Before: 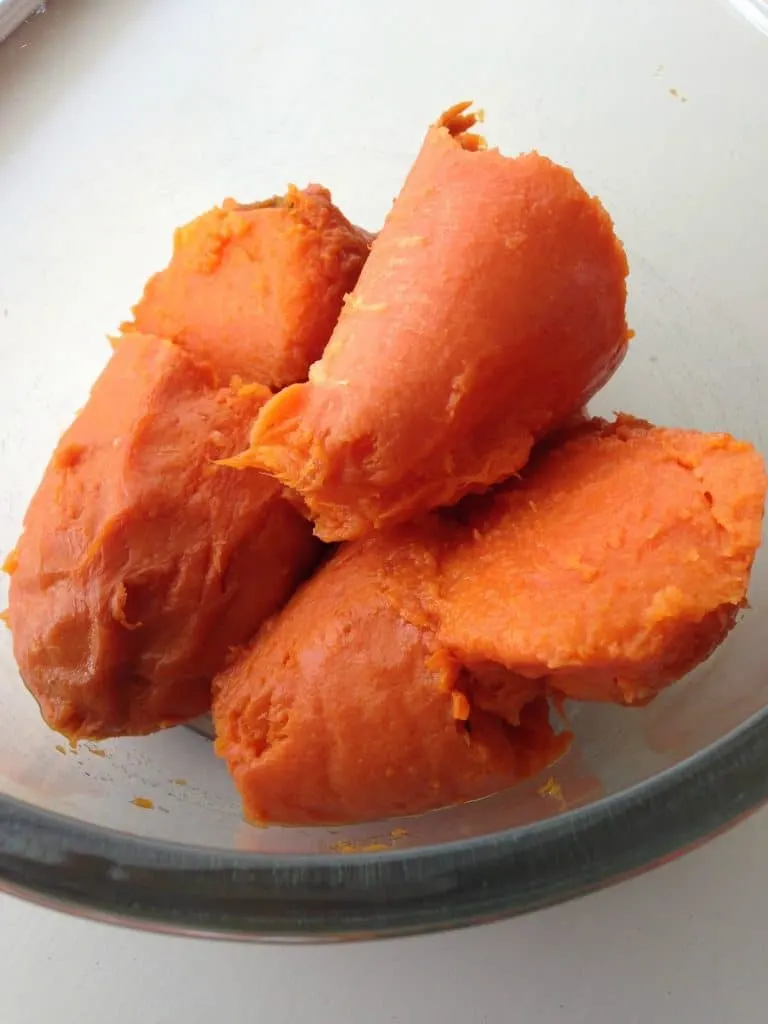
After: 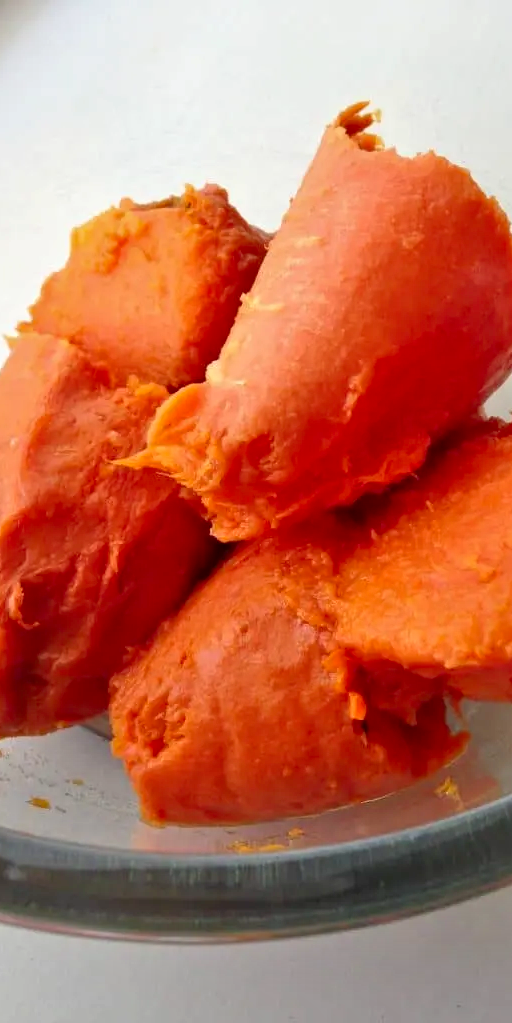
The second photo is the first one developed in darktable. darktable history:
crop and rotate: left 13.537%, right 19.796%
tone equalizer: -7 EV 0.15 EV, -6 EV 0.6 EV, -5 EV 1.15 EV, -4 EV 1.33 EV, -3 EV 1.15 EV, -2 EV 0.6 EV, -1 EV 0.15 EV, mask exposure compensation -0.5 EV
contrast brightness saturation: contrast 0.07, brightness -0.13, saturation 0.06
